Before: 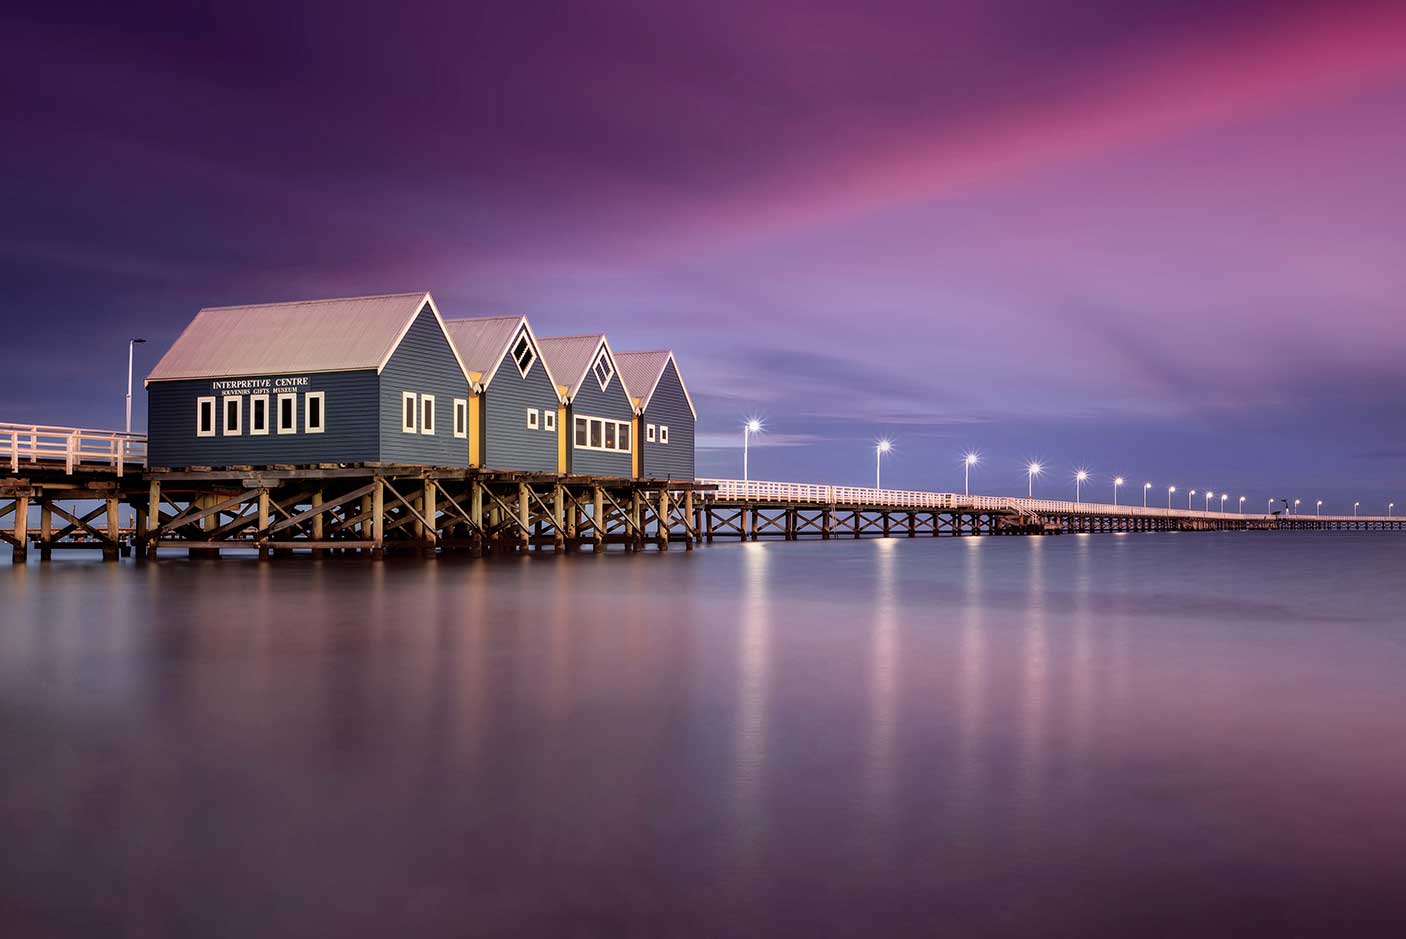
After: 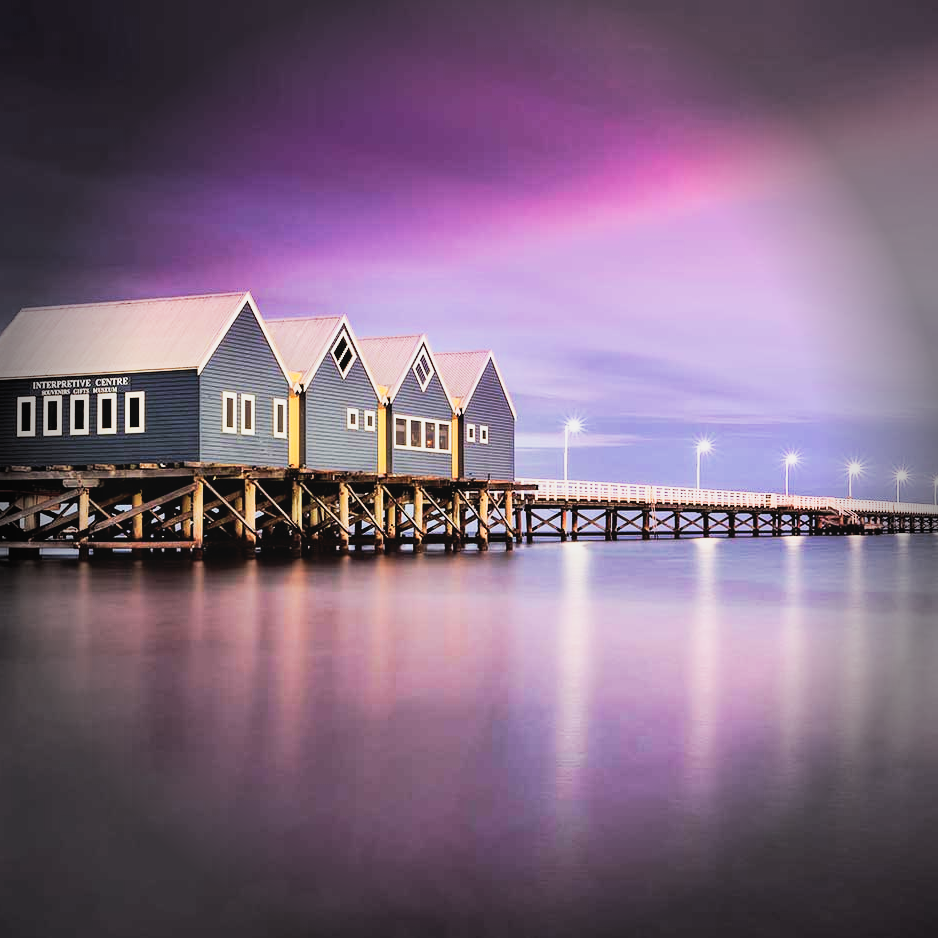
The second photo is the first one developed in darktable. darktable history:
filmic rgb: middle gray luminance 28.9%, black relative exposure -10.25 EV, white relative exposure 5.48 EV, target black luminance 0%, hardness 3.97, latitude 2.54%, contrast 1.129, highlights saturation mix 5.19%, shadows ↔ highlights balance 14.44%
crop and rotate: left 12.819%, right 20.434%
vignetting: fall-off start 77.41%, fall-off radius 27.39%, brightness -0.614, saturation -0.682, width/height ratio 0.966
tone curve: curves: ch0 [(0, 0.038) (0.193, 0.212) (0.461, 0.502) (0.629, 0.731) (0.838, 0.916) (1, 0.967)]; ch1 [(0, 0) (0.35, 0.356) (0.45, 0.453) (0.504, 0.503) (0.532, 0.524) (0.558, 0.559) (0.735, 0.762) (1, 1)]; ch2 [(0, 0) (0.281, 0.266) (0.456, 0.469) (0.5, 0.5) (0.533, 0.545) (0.606, 0.607) (0.646, 0.654) (1, 1)], preserve colors none
exposure: black level correction 0, exposure 0.704 EV, compensate highlight preservation false
